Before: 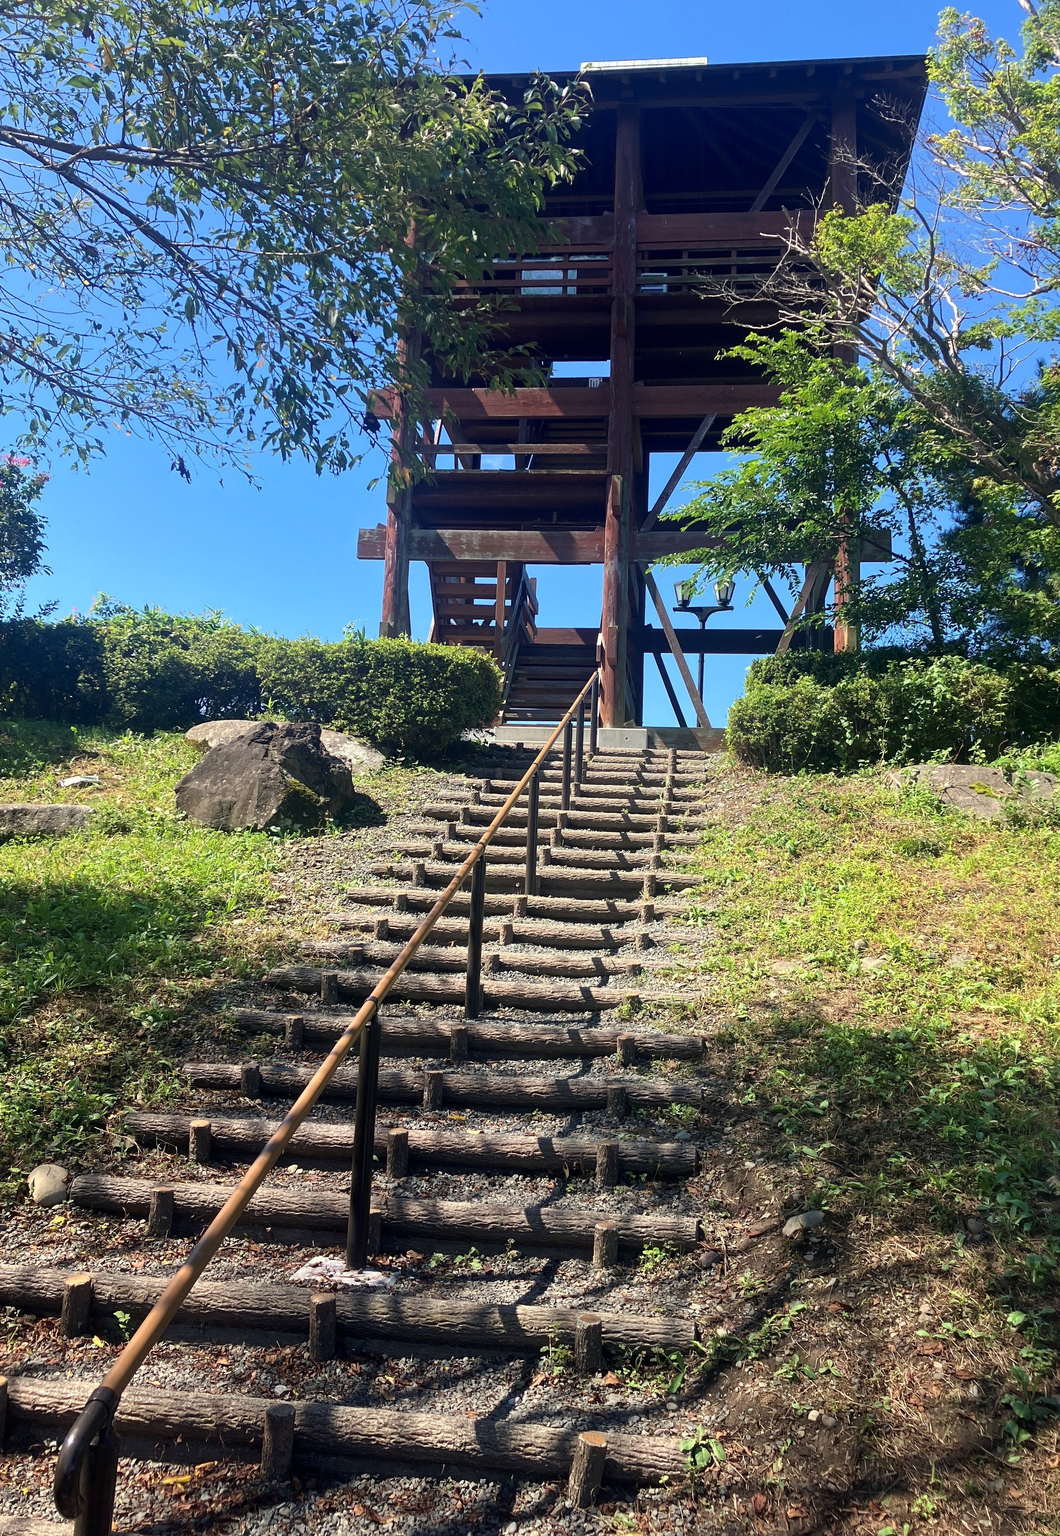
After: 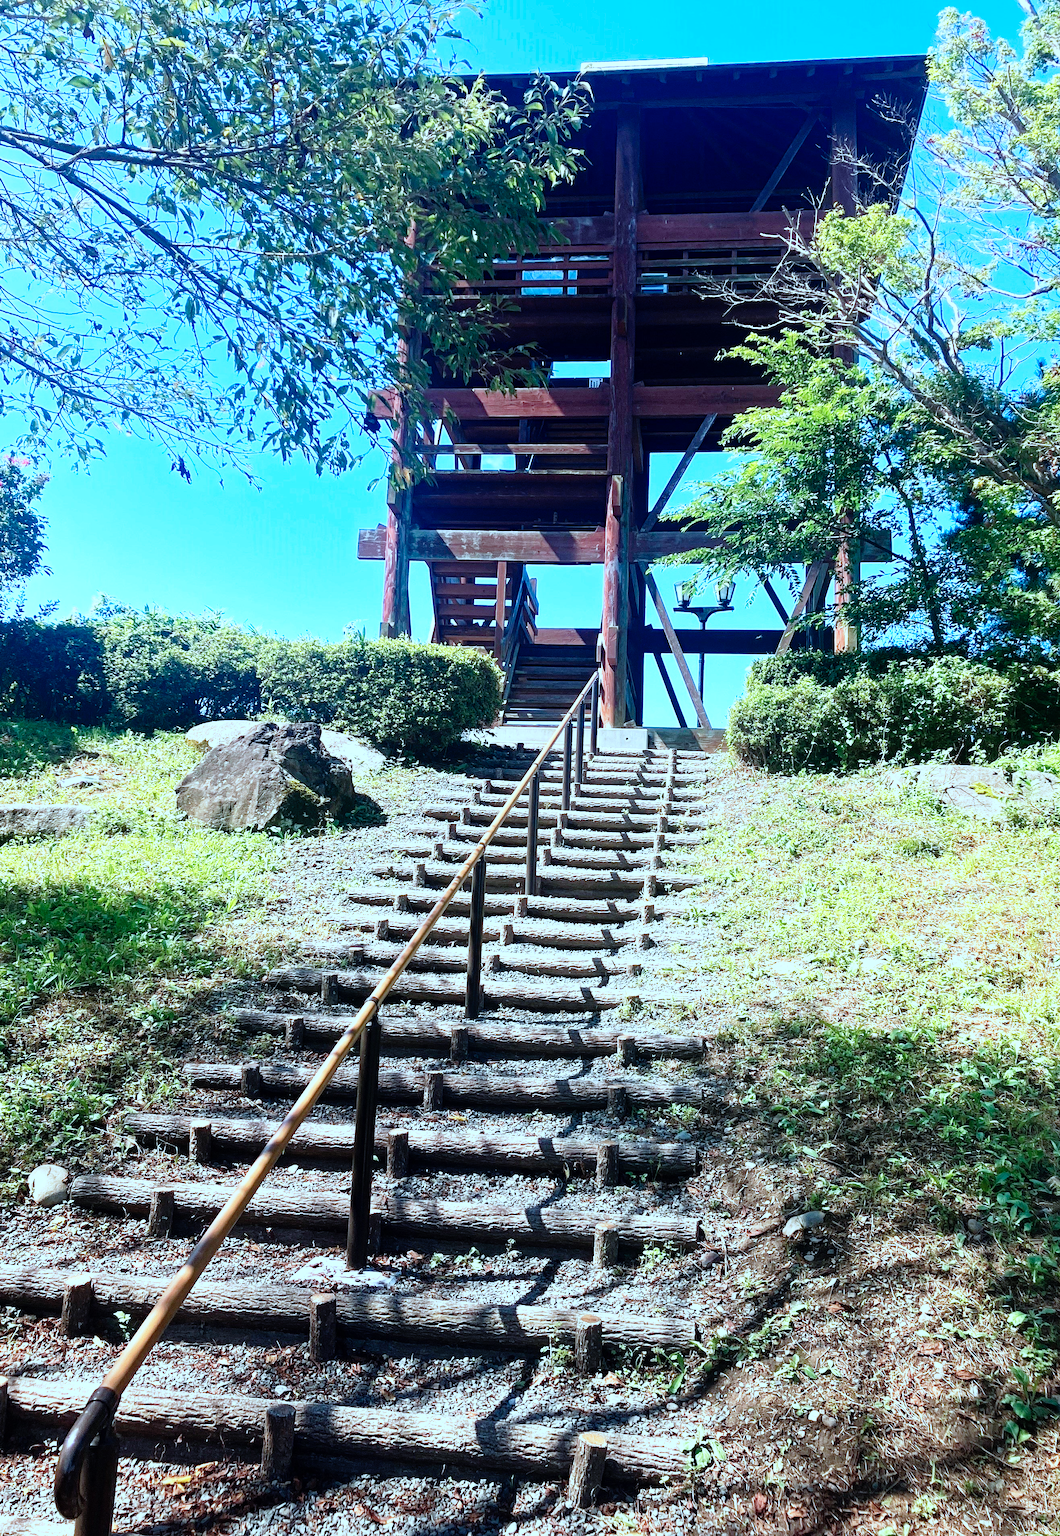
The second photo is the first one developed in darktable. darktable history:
haze removal: strength 0.29, distance 0.25, compatibility mode true, adaptive false
base curve: curves: ch0 [(0, 0) (0.012, 0.01) (0.073, 0.168) (0.31, 0.711) (0.645, 0.957) (1, 1)], preserve colors none
color correction: highlights a* -9.73, highlights b* -21.22
